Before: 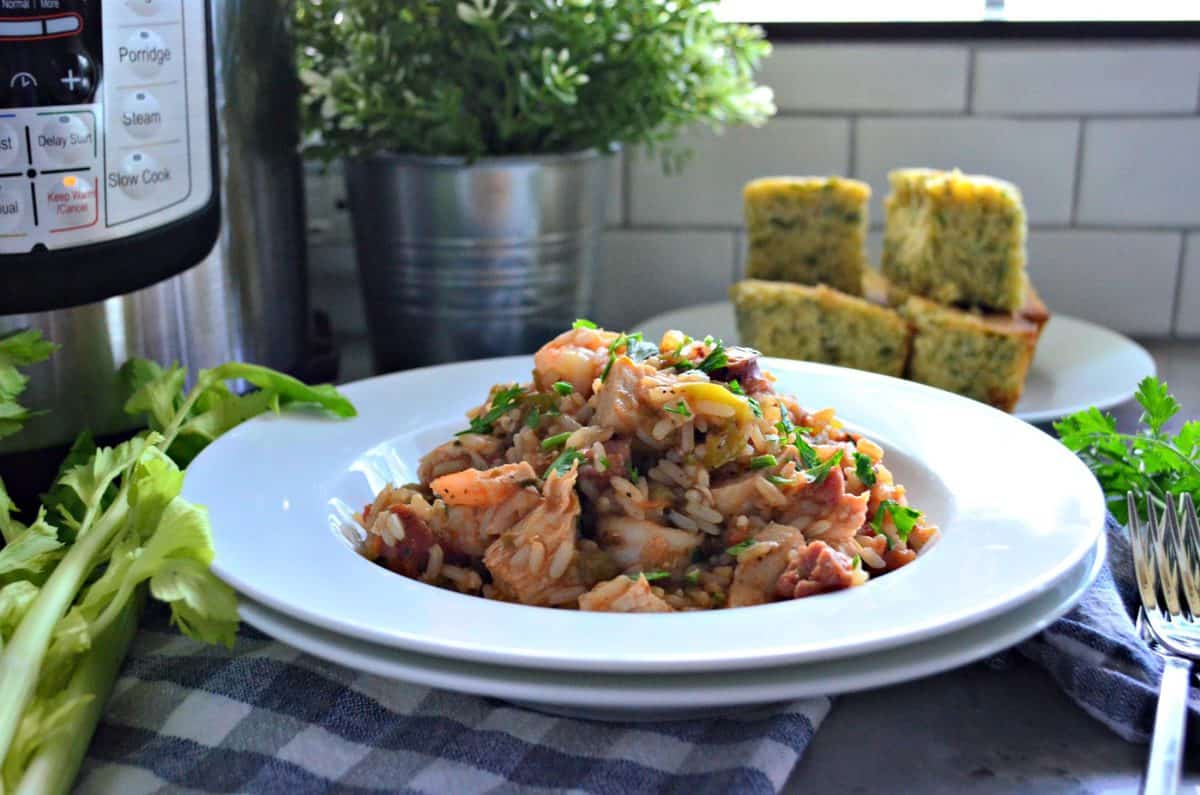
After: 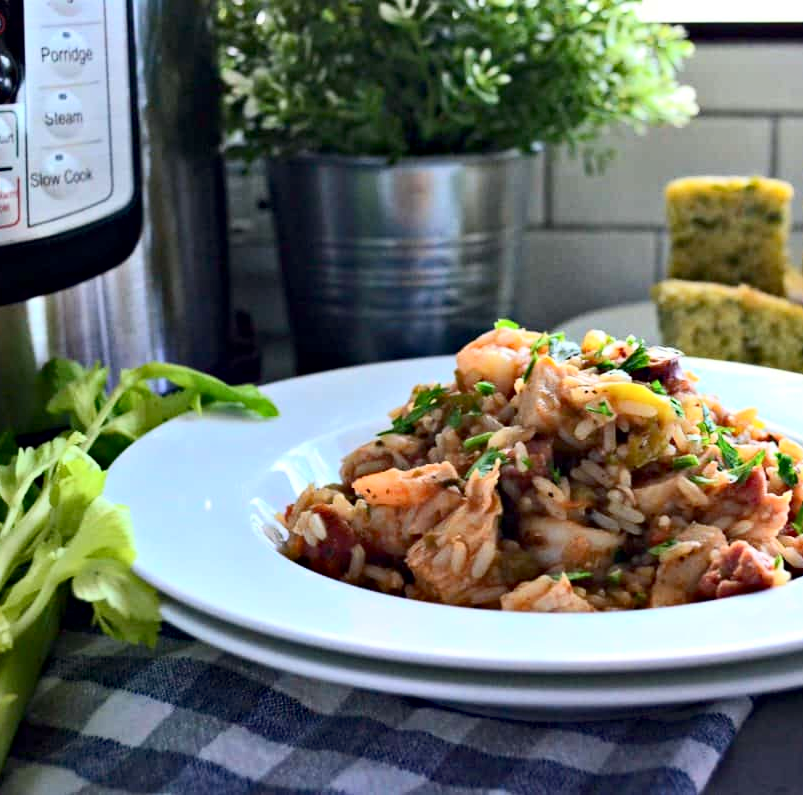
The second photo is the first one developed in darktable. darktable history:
crop and rotate: left 6.508%, right 26.51%
haze removal: compatibility mode true
contrast brightness saturation: contrast 0.243, brightness 0.088
exposure: black level correction 0.004, exposure 0.017 EV, compensate highlight preservation false
